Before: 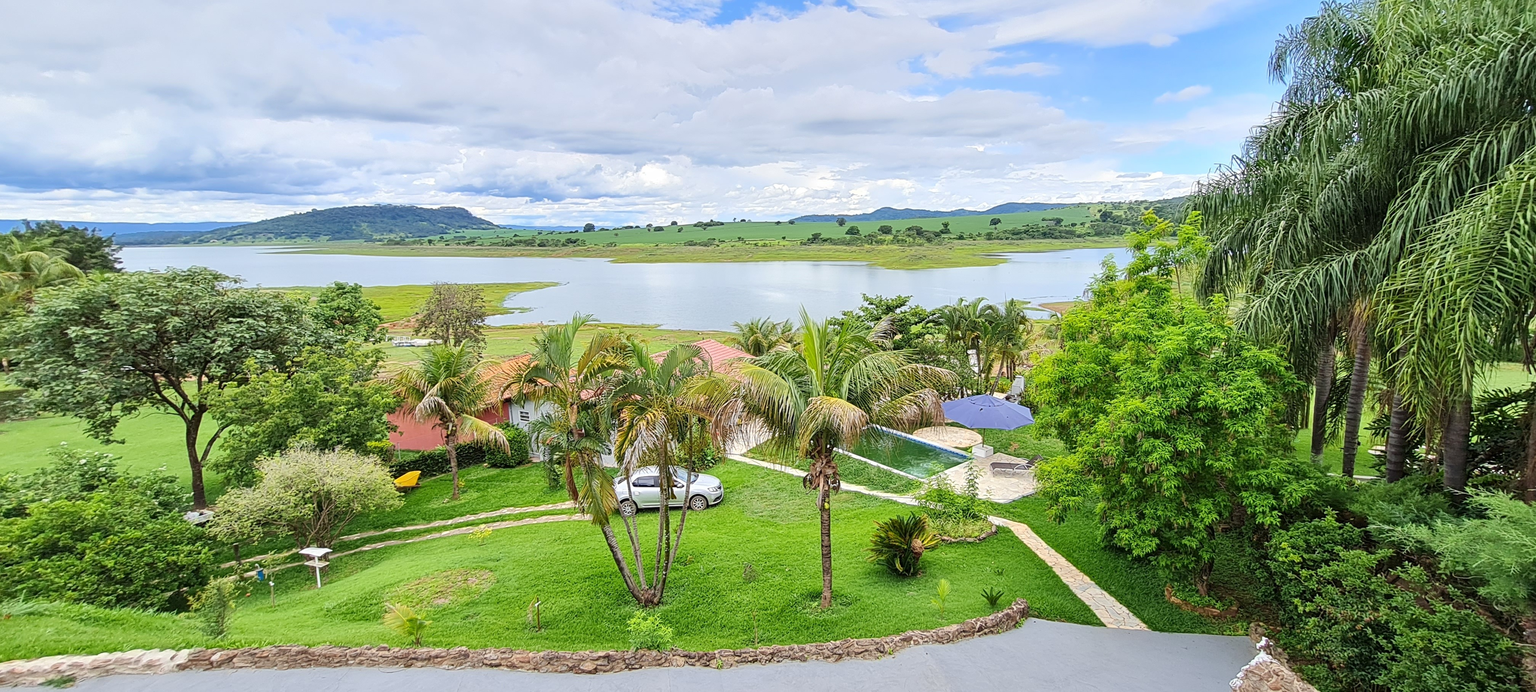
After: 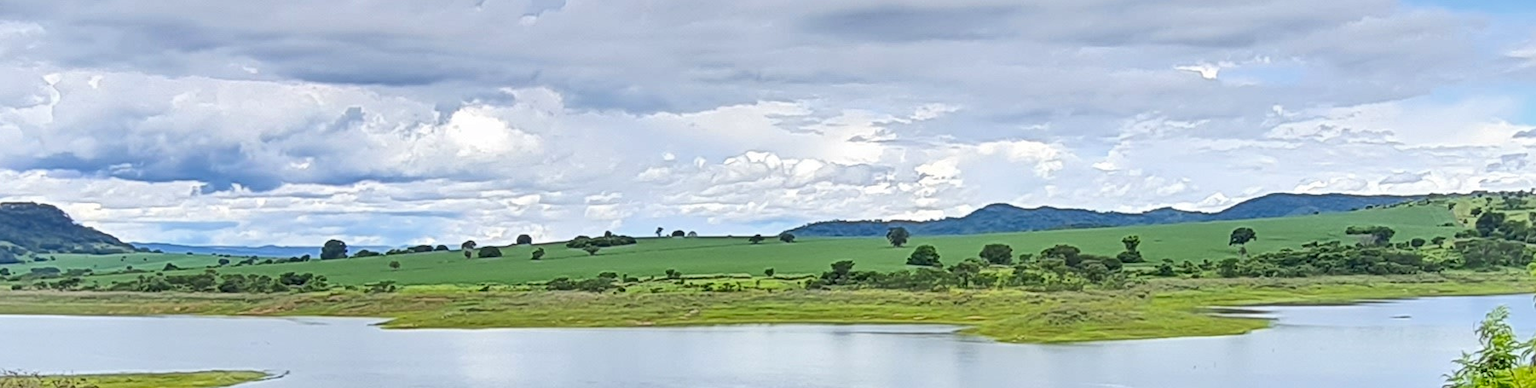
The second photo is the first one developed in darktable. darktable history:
crop: left 28.64%, top 16.832%, right 26.637%, bottom 58.055%
shadows and highlights: low approximation 0.01, soften with gaussian
